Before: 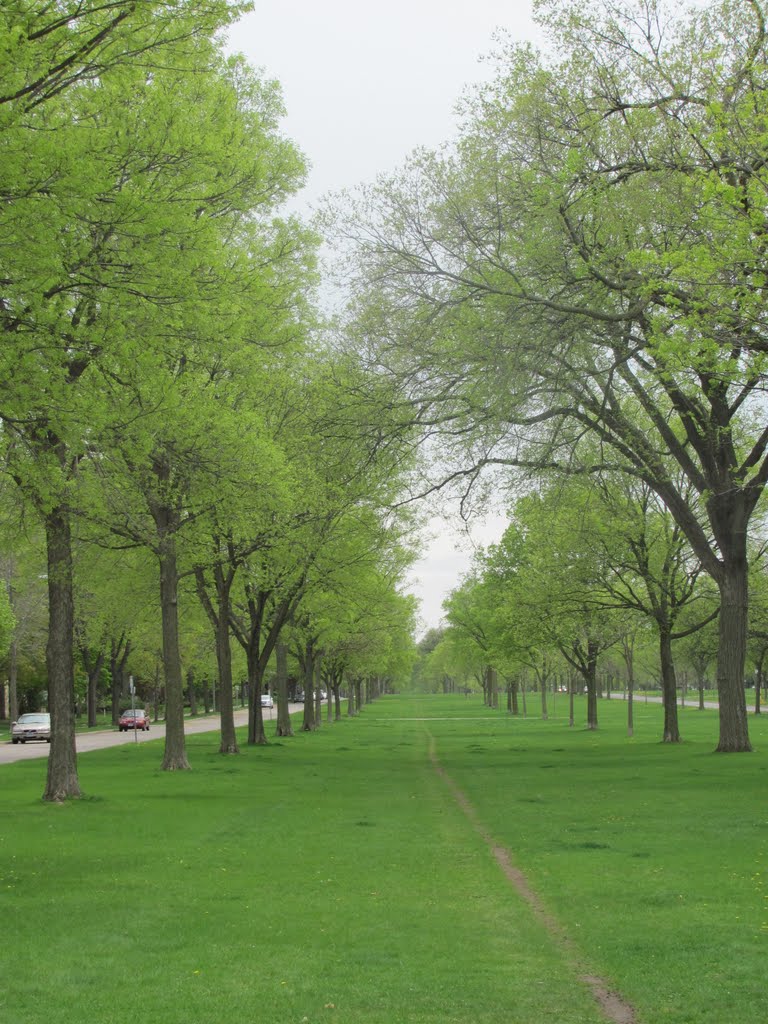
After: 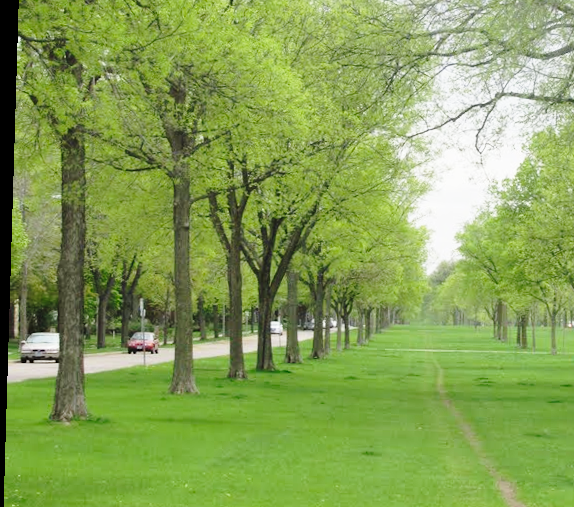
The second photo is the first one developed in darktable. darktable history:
rotate and perspective: rotation 1.72°, automatic cropping off
crop: top 36.498%, right 27.964%, bottom 14.995%
base curve: curves: ch0 [(0, 0) (0.028, 0.03) (0.121, 0.232) (0.46, 0.748) (0.859, 0.968) (1, 1)], preserve colors none
